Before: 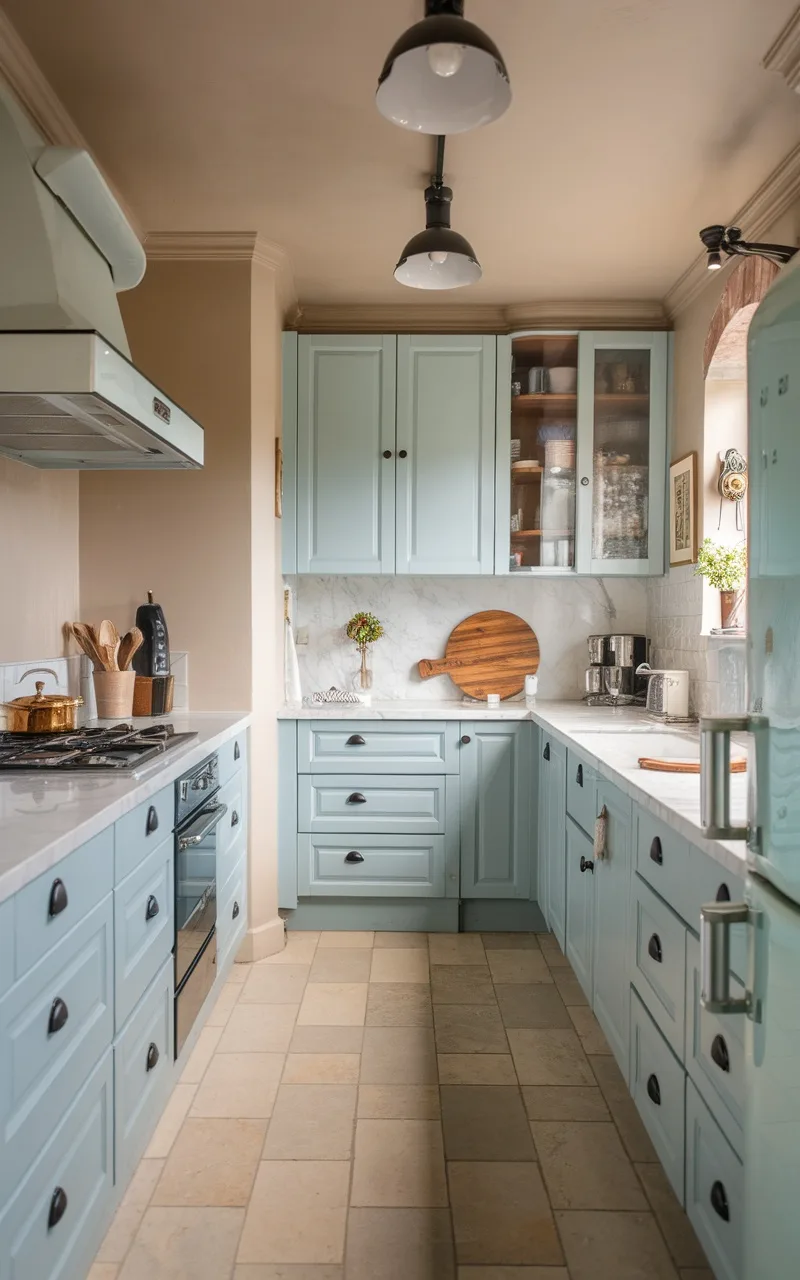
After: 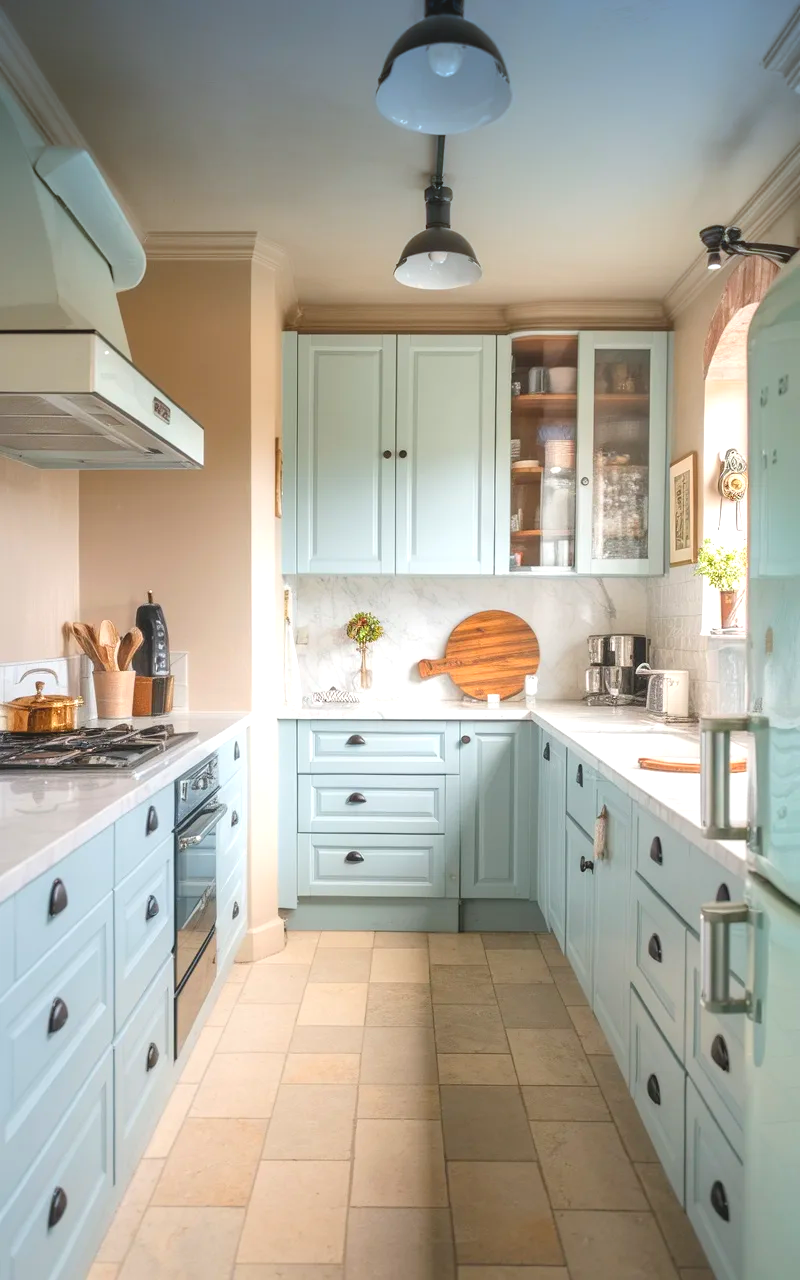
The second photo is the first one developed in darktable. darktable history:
graduated density: density 2.02 EV, hardness 44%, rotation 0.374°, offset 8.21, hue 208.8°, saturation 97%
exposure: black level correction 0, exposure 0.7 EV, compensate exposure bias true, compensate highlight preservation false
contrast brightness saturation: contrast -0.1, brightness 0.05, saturation 0.08
